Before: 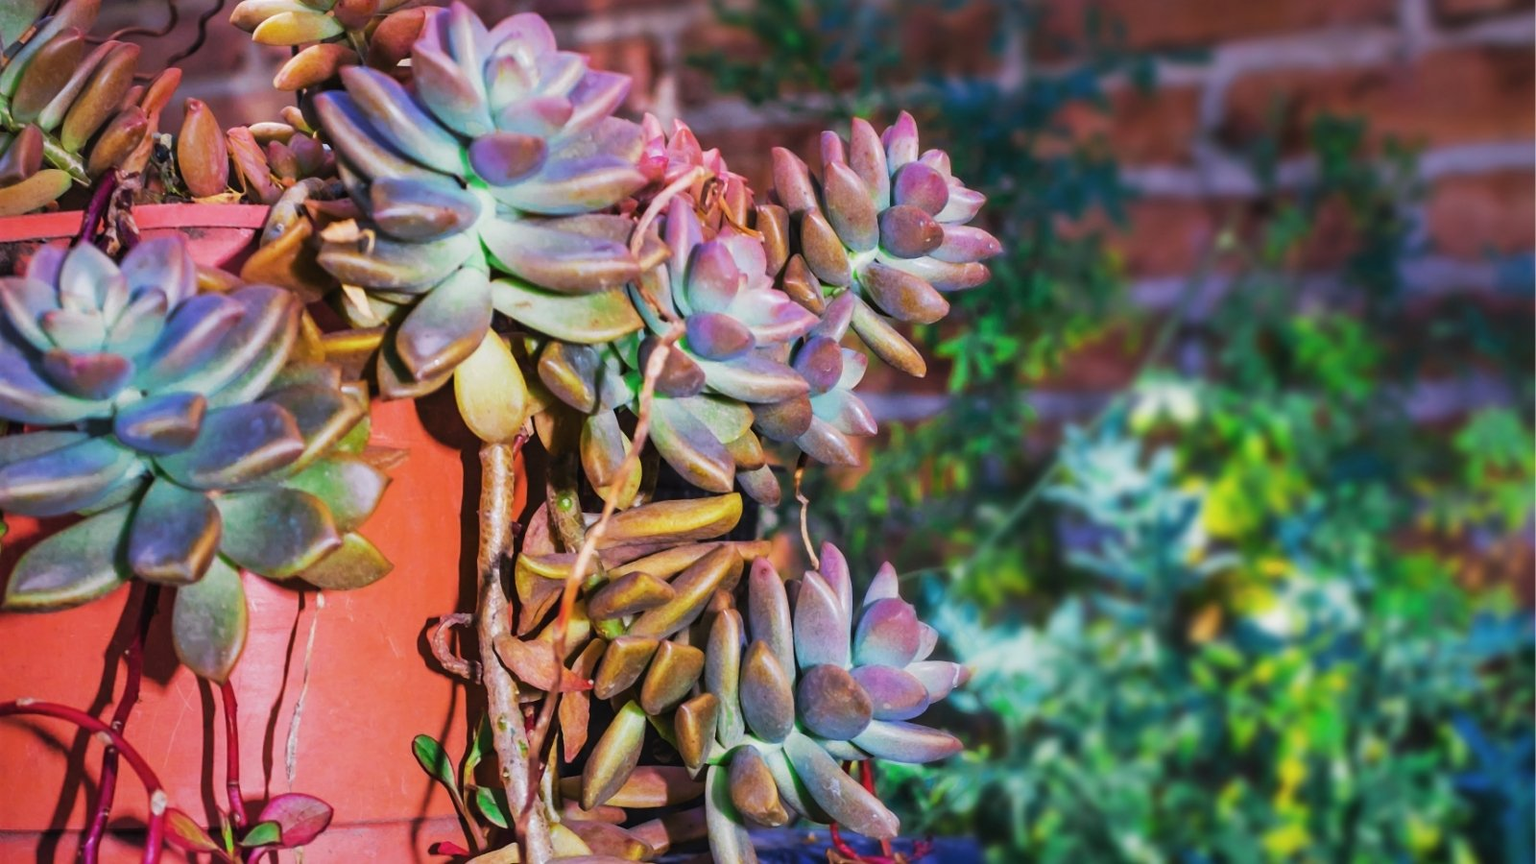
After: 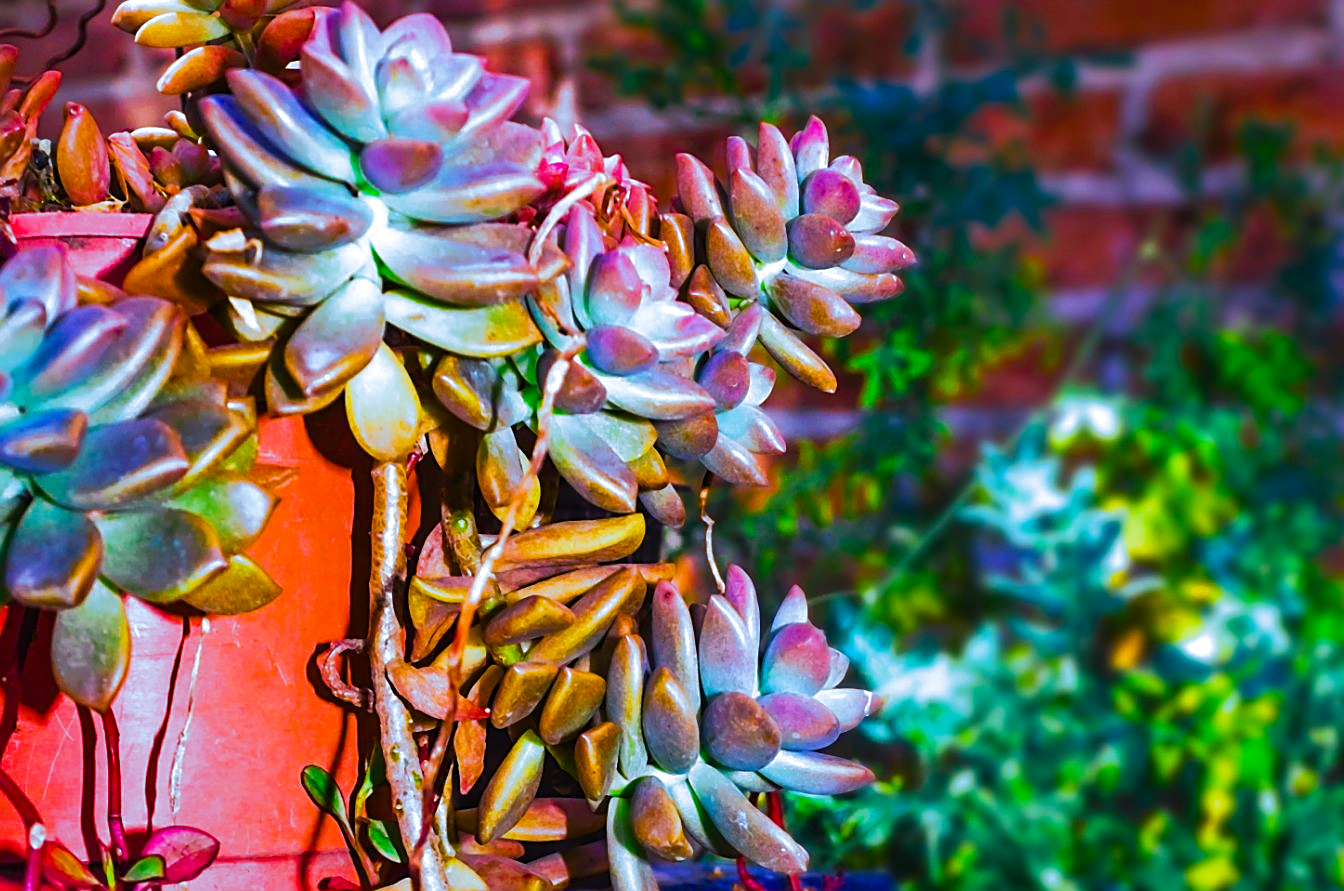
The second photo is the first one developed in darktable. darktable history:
crop: left 8.026%, right 7.374%
sharpen: on, module defaults
color balance rgb: linear chroma grading › global chroma 9%, perceptual saturation grading › global saturation 36%, perceptual saturation grading › shadows 35%, perceptual brilliance grading › global brilliance 15%, perceptual brilliance grading › shadows -35%, global vibrance 15%
split-toning: shadows › hue 351.18°, shadows › saturation 0.86, highlights › hue 218.82°, highlights › saturation 0.73, balance -19.167
